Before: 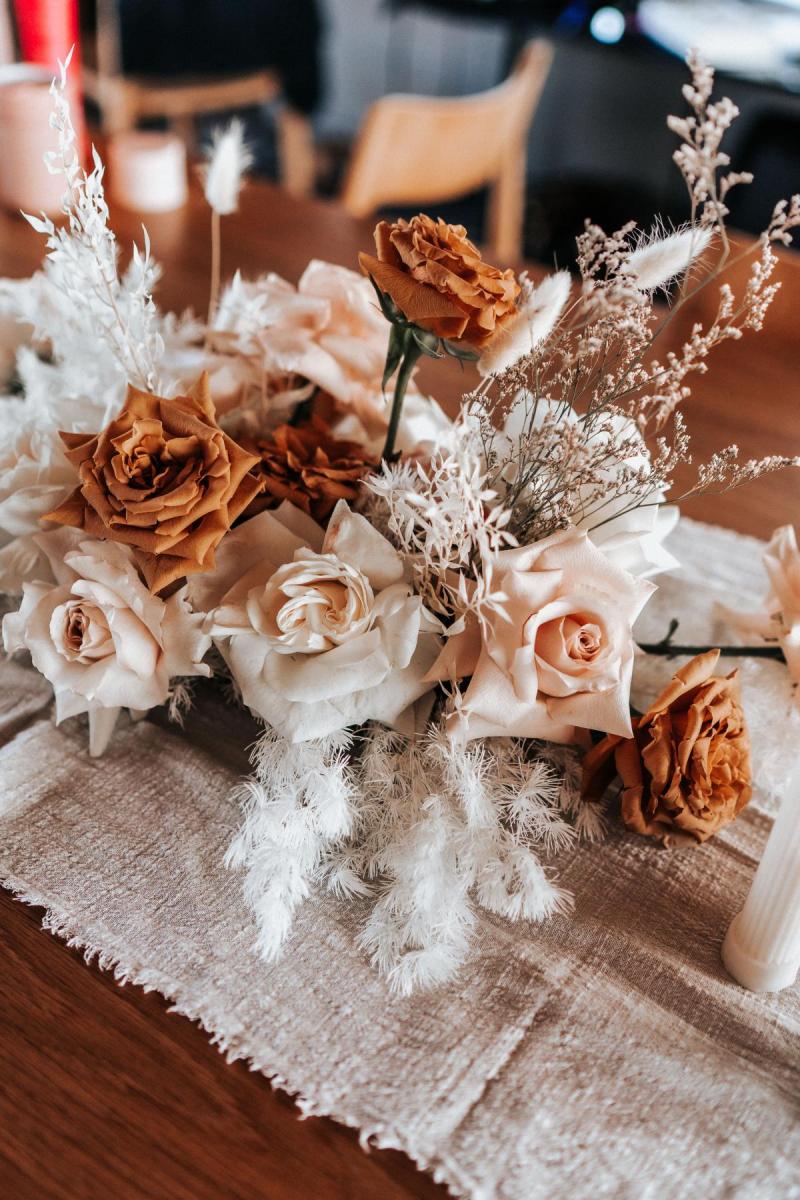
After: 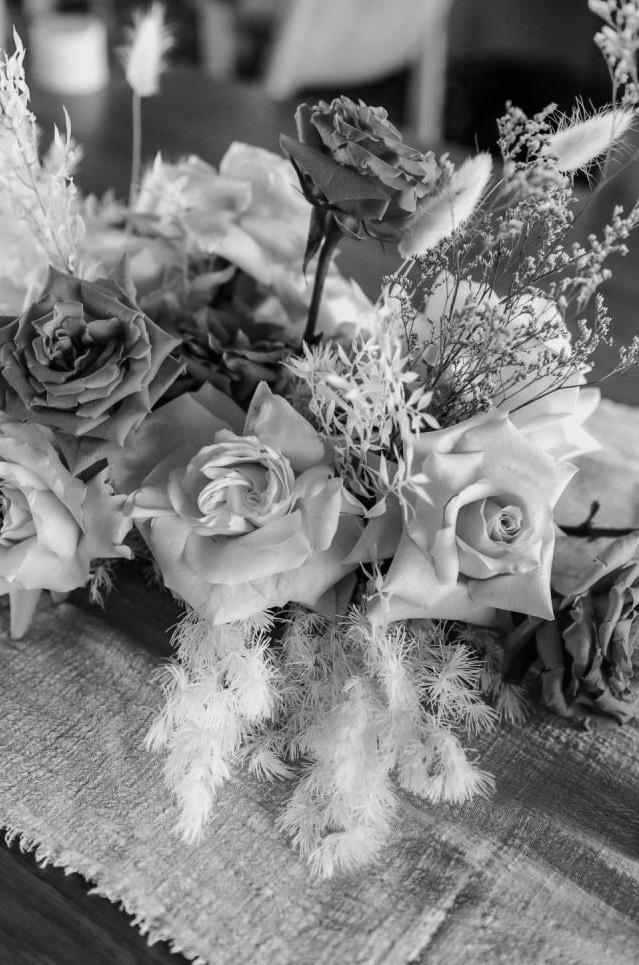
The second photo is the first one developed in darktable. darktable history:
crop and rotate: left 10.058%, top 9.837%, right 9.996%, bottom 9.718%
contrast brightness saturation: saturation -0.09
color calibration: output gray [0.31, 0.36, 0.33, 0], illuminant same as pipeline (D50), adaptation XYZ, x 0.346, y 0.358, temperature 5022.79 K
